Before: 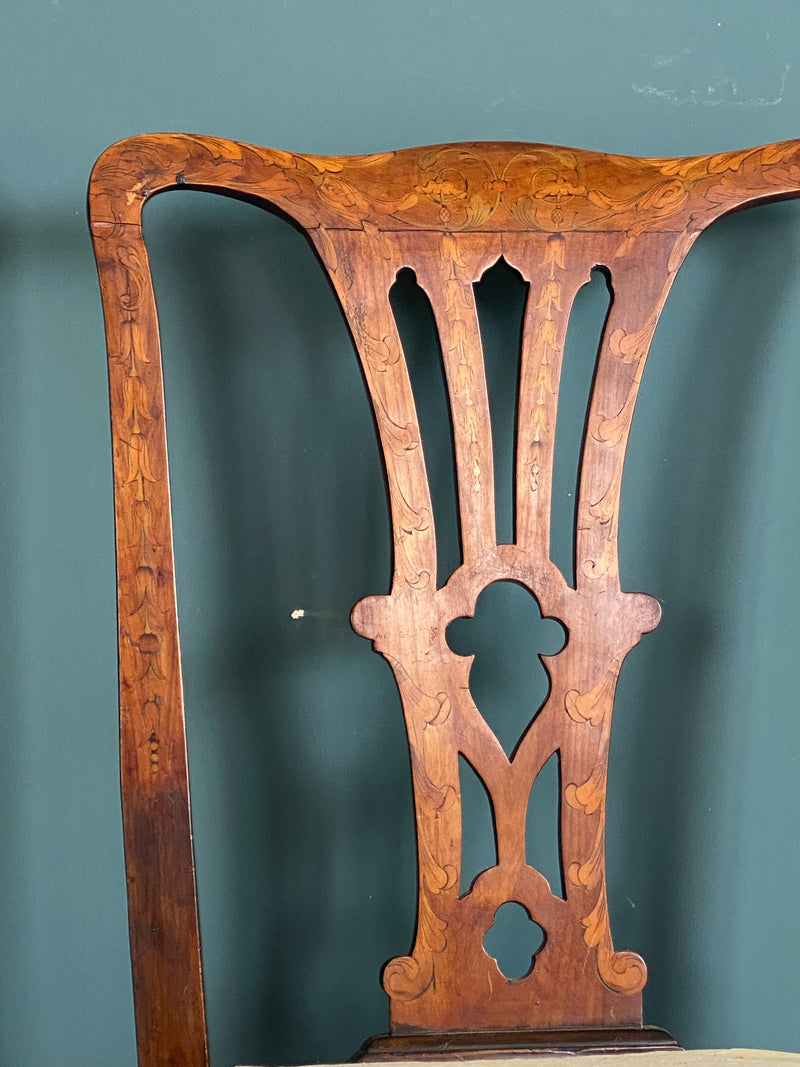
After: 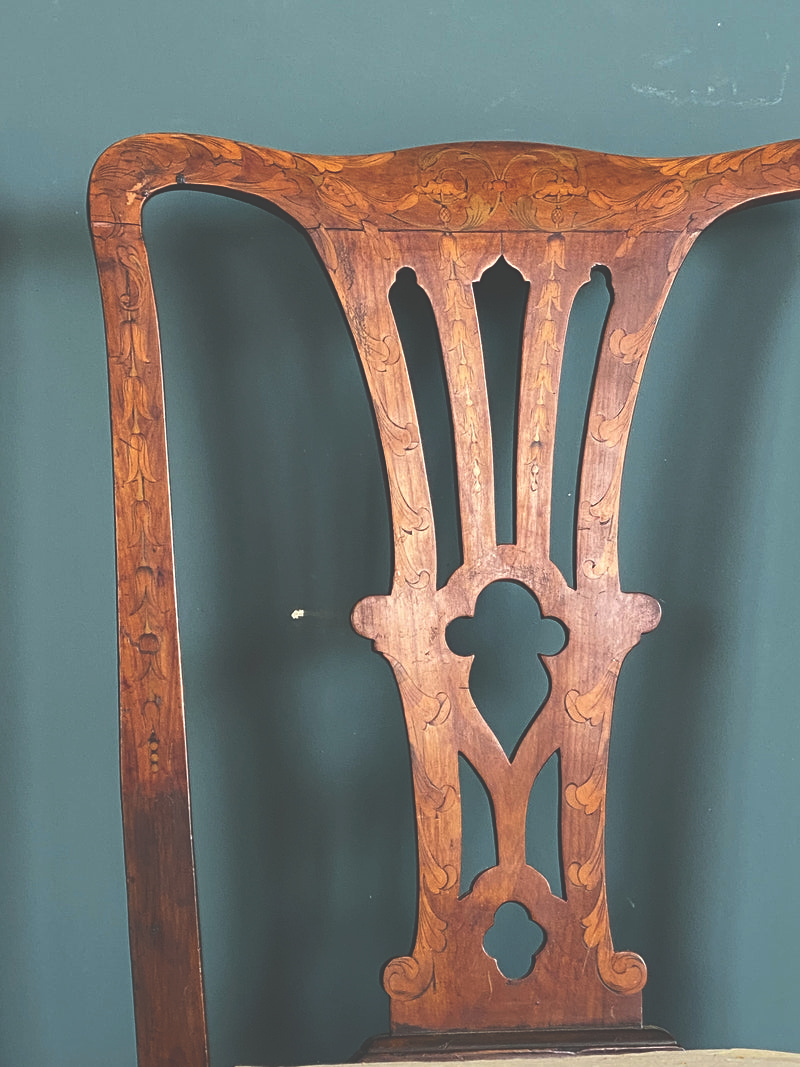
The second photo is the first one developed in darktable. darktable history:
contrast brightness saturation: contrast 0.07, brightness -0.14, saturation 0.11
sharpen: amount 0.2
exposure: black level correction -0.087, compensate highlight preservation false
tone equalizer: on, module defaults
